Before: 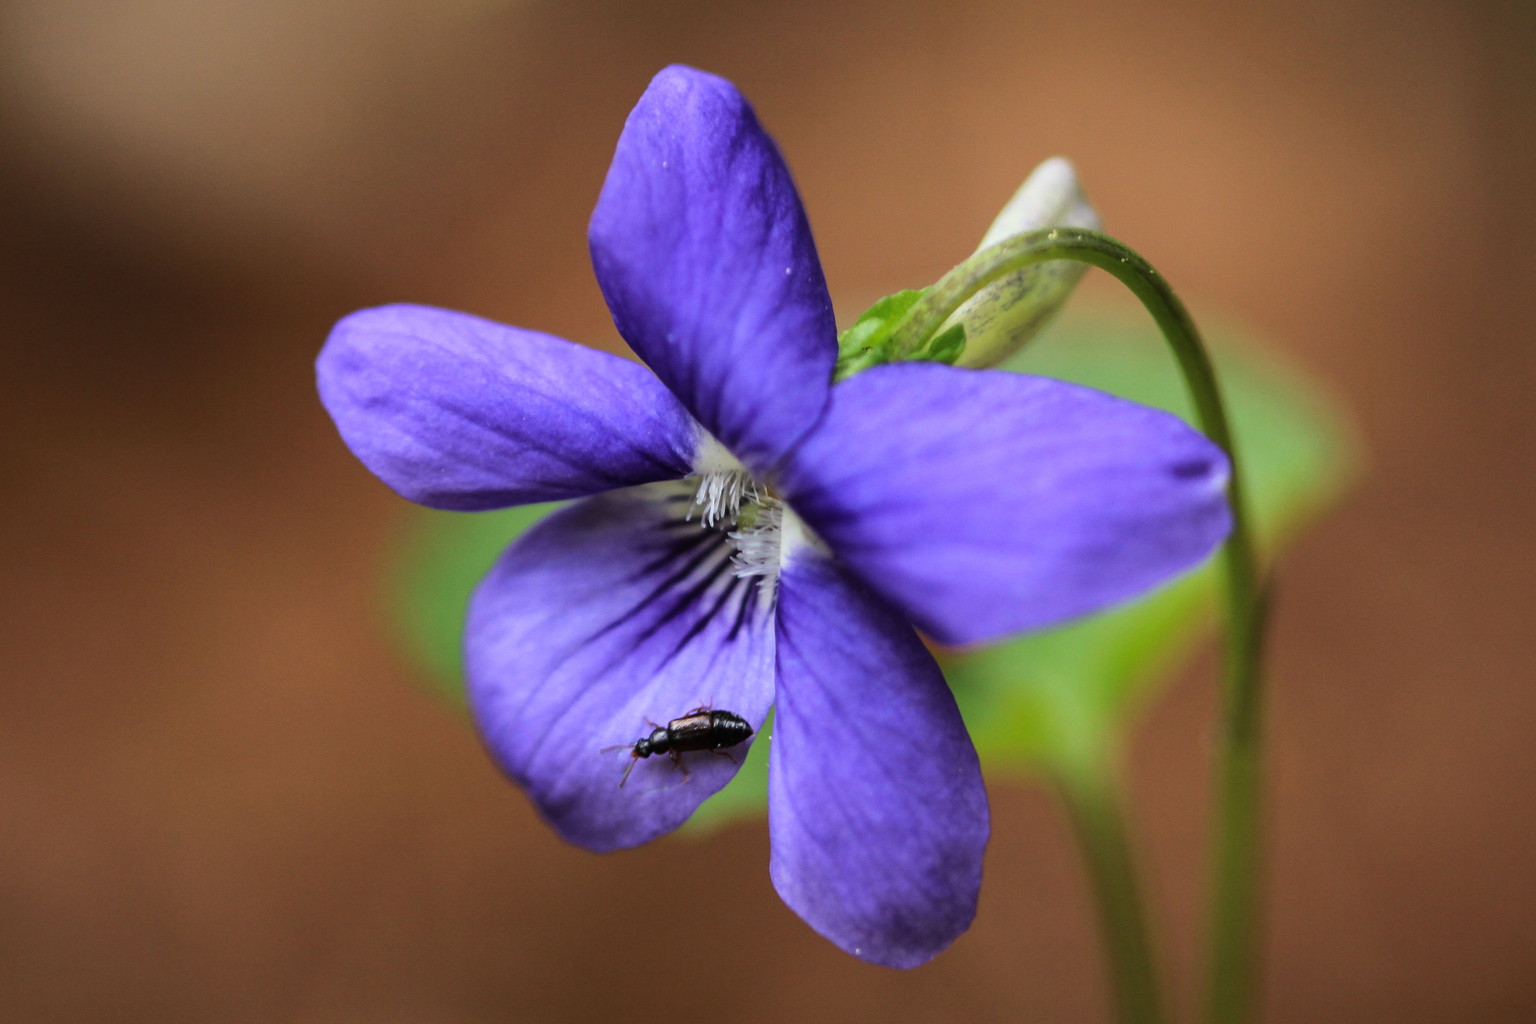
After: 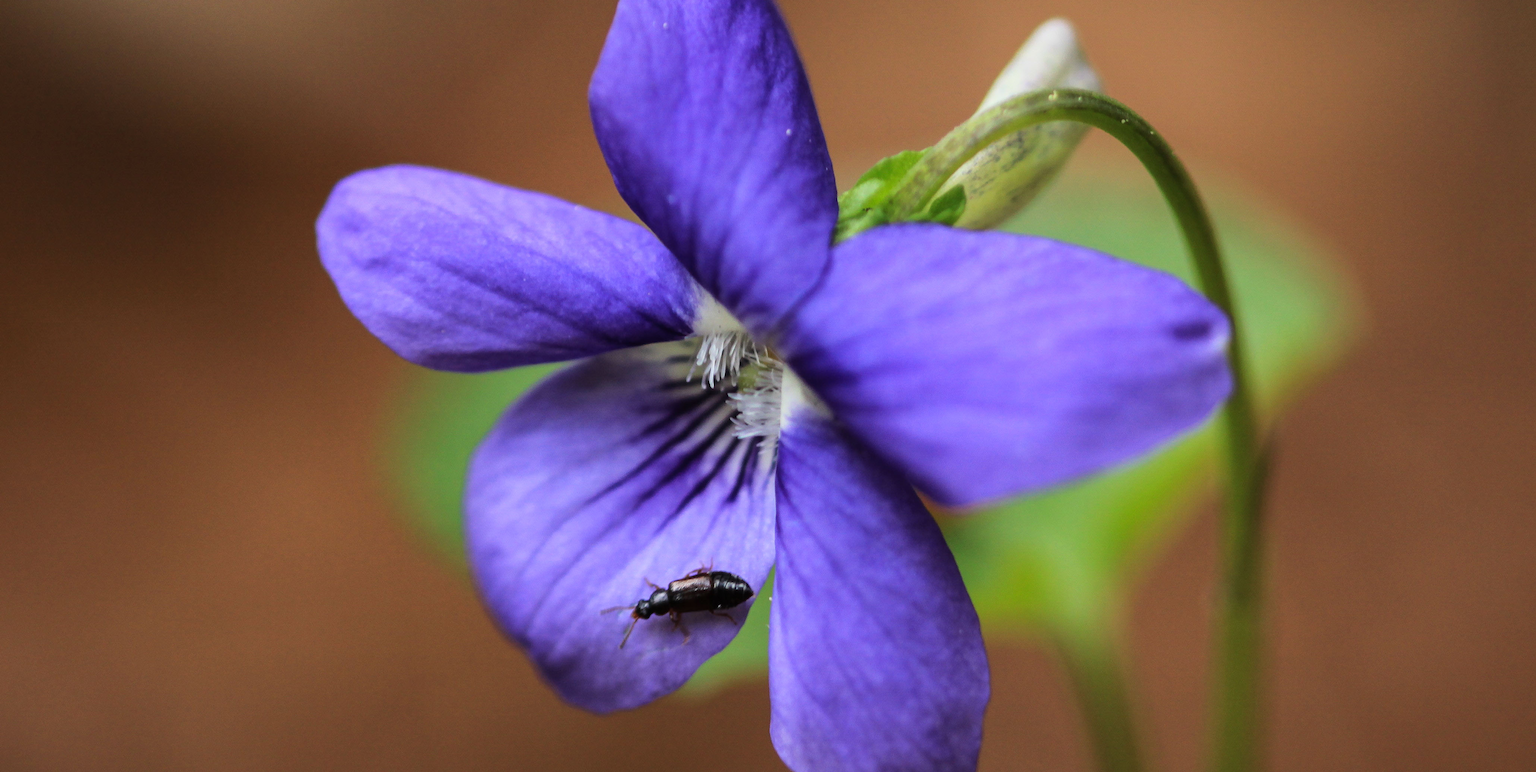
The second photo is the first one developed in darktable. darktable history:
crop: top 13.632%, bottom 10.905%
